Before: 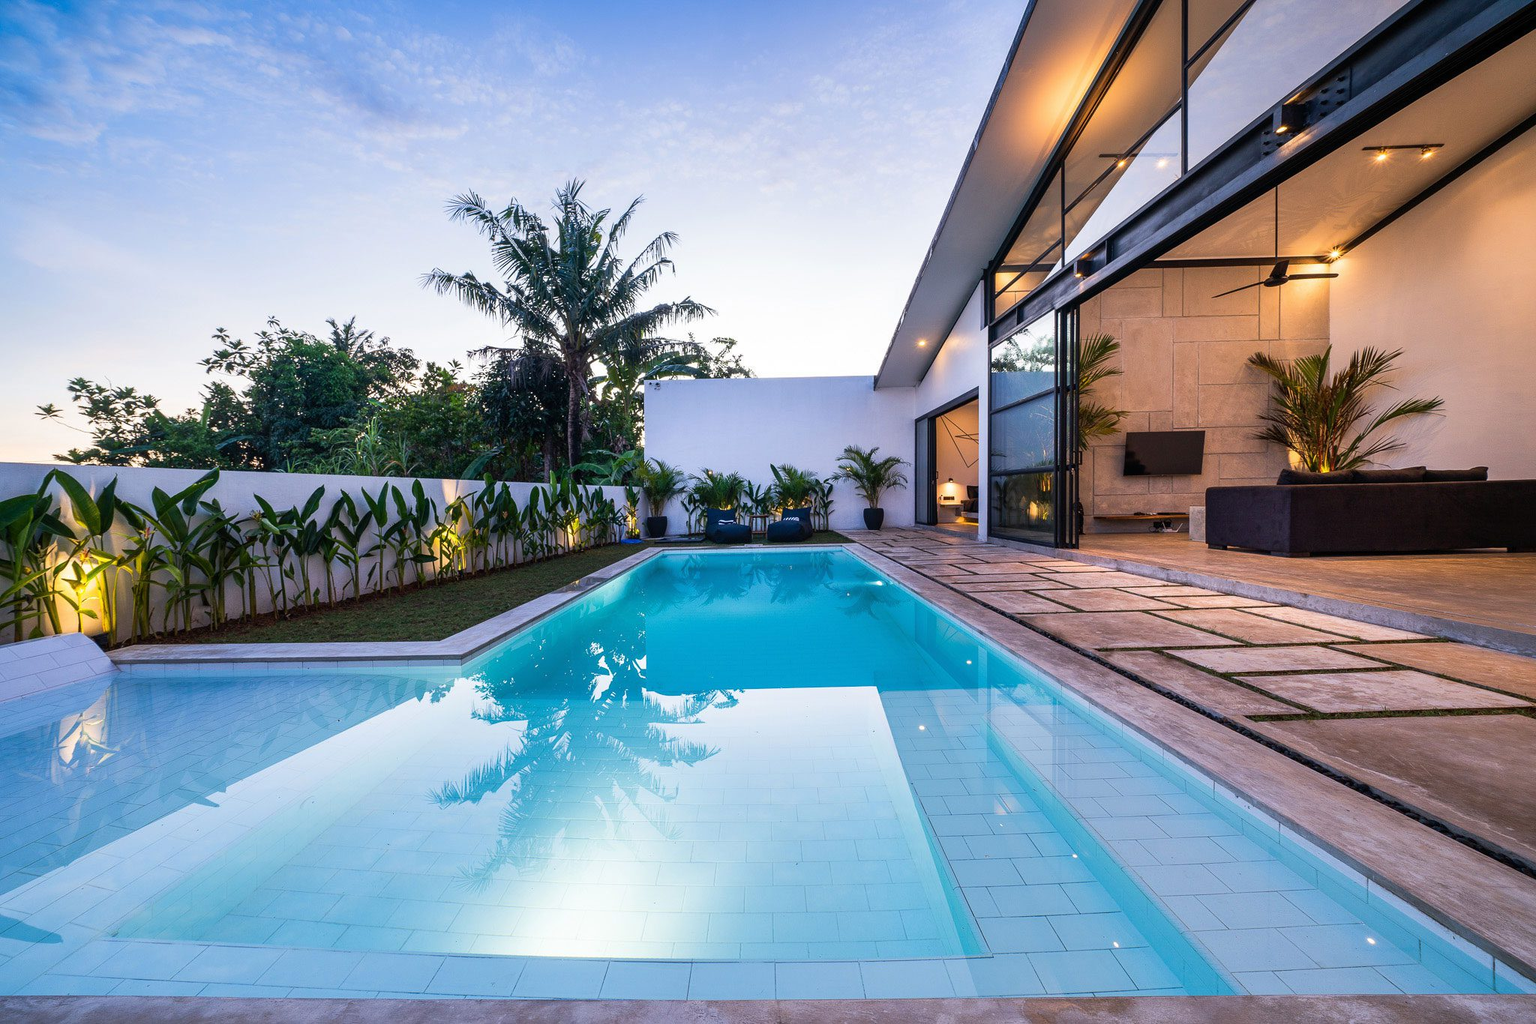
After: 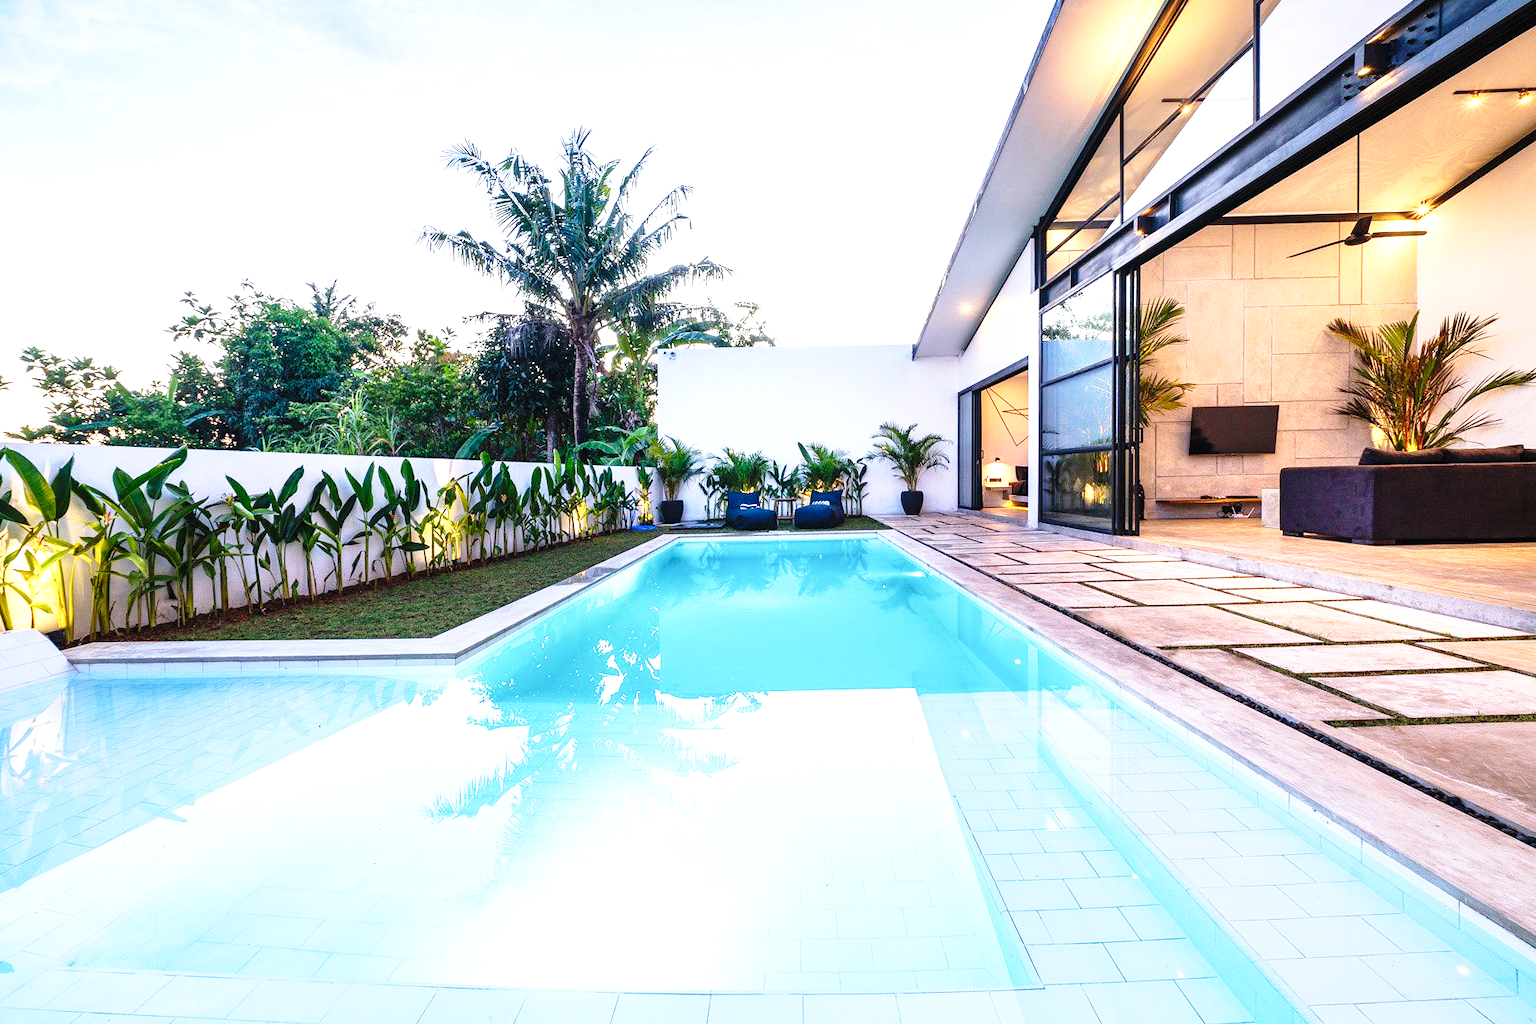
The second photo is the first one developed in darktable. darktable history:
exposure: black level correction 0, exposure 0.9 EV, compensate exposure bias true, compensate highlight preservation false
base curve: curves: ch0 [(0, 0) (0.028, 0.03) (0.121, 0.232) (0.46, 0.748) (0.859, 0.968) (1, 1)], preserve colors none
crop: left 3.305%, top 6.436%, right 6.389%, bottom 3.258%
